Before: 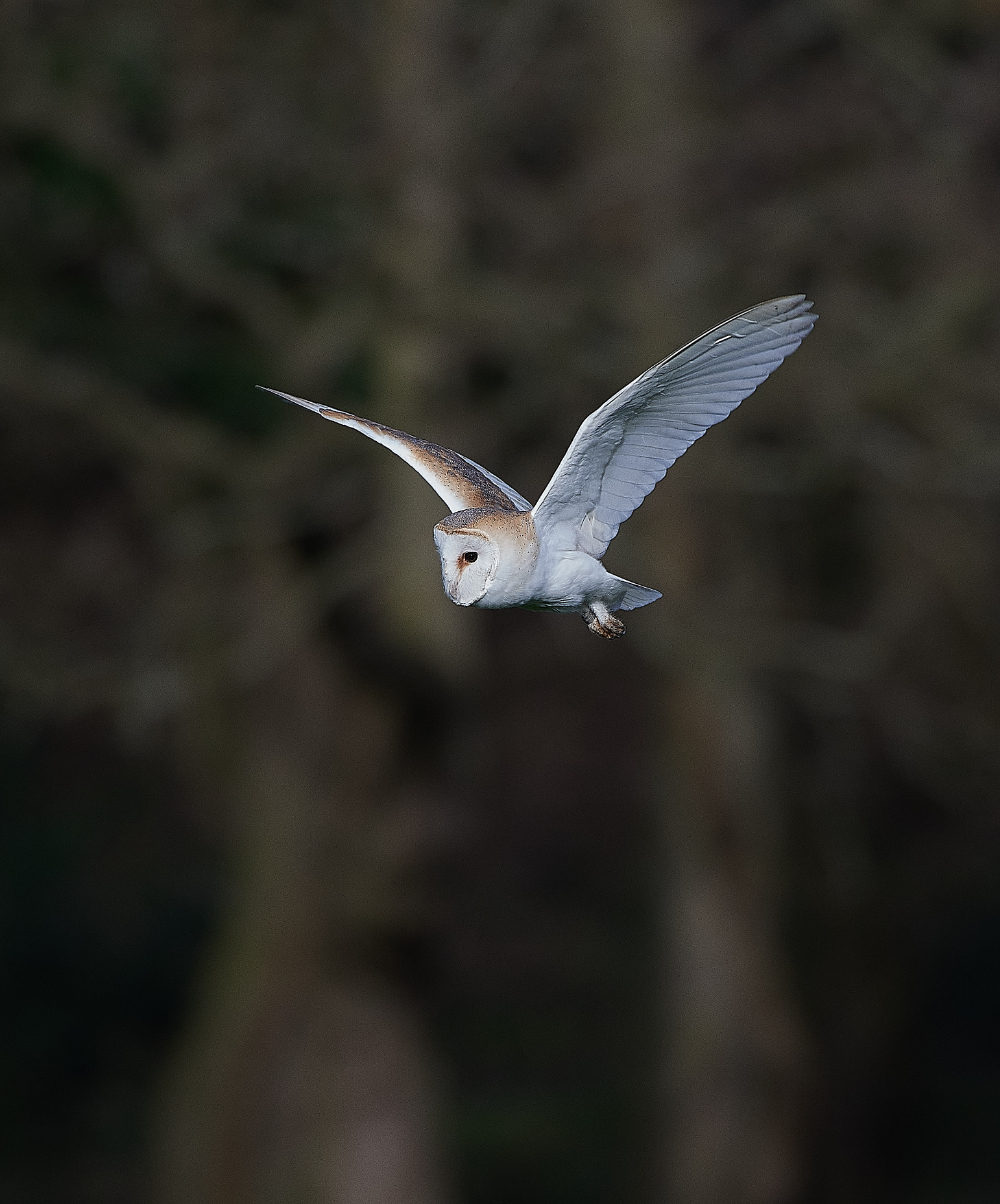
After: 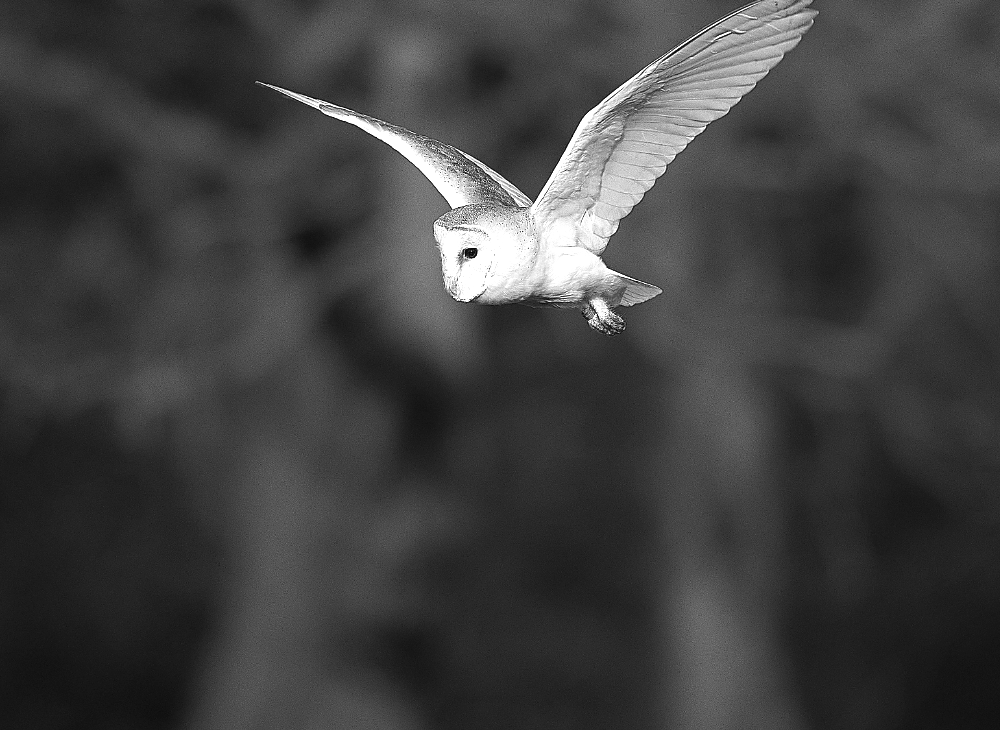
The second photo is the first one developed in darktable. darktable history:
monochrome: a 1.94, b -0.638
exposure: black level correction 0, exposure 1.1 EV, compensate highlight preservation false
velvia: on, module defaults
crop and rotate: top 25.357%, bottom 13.942%
